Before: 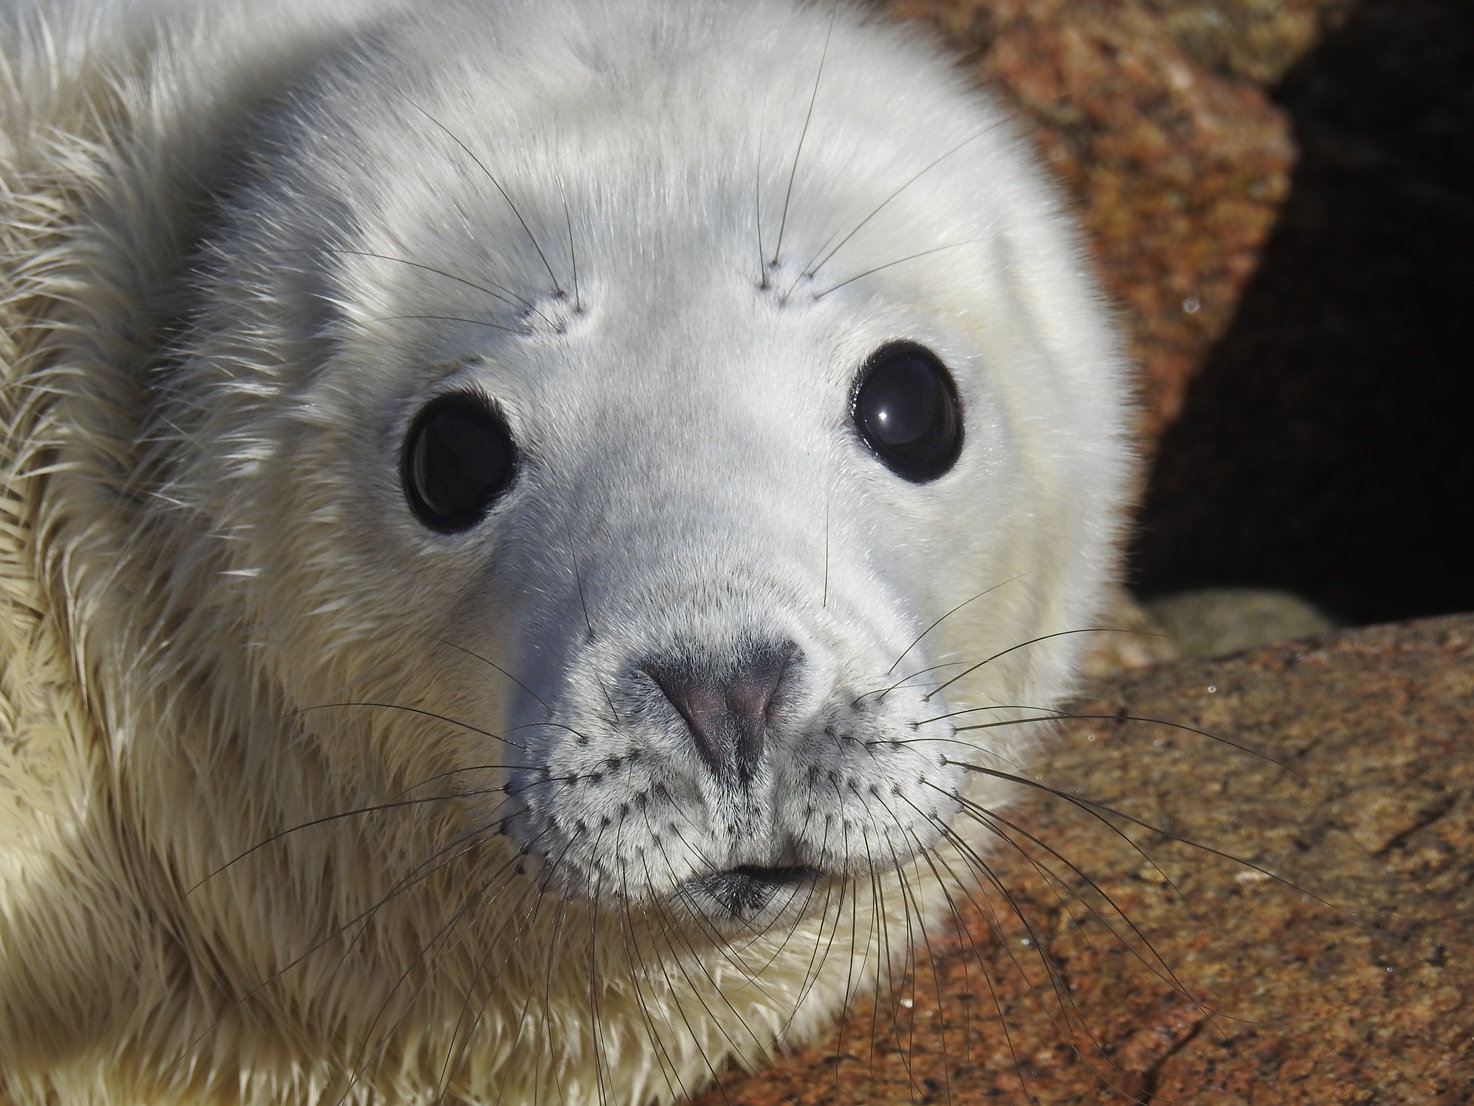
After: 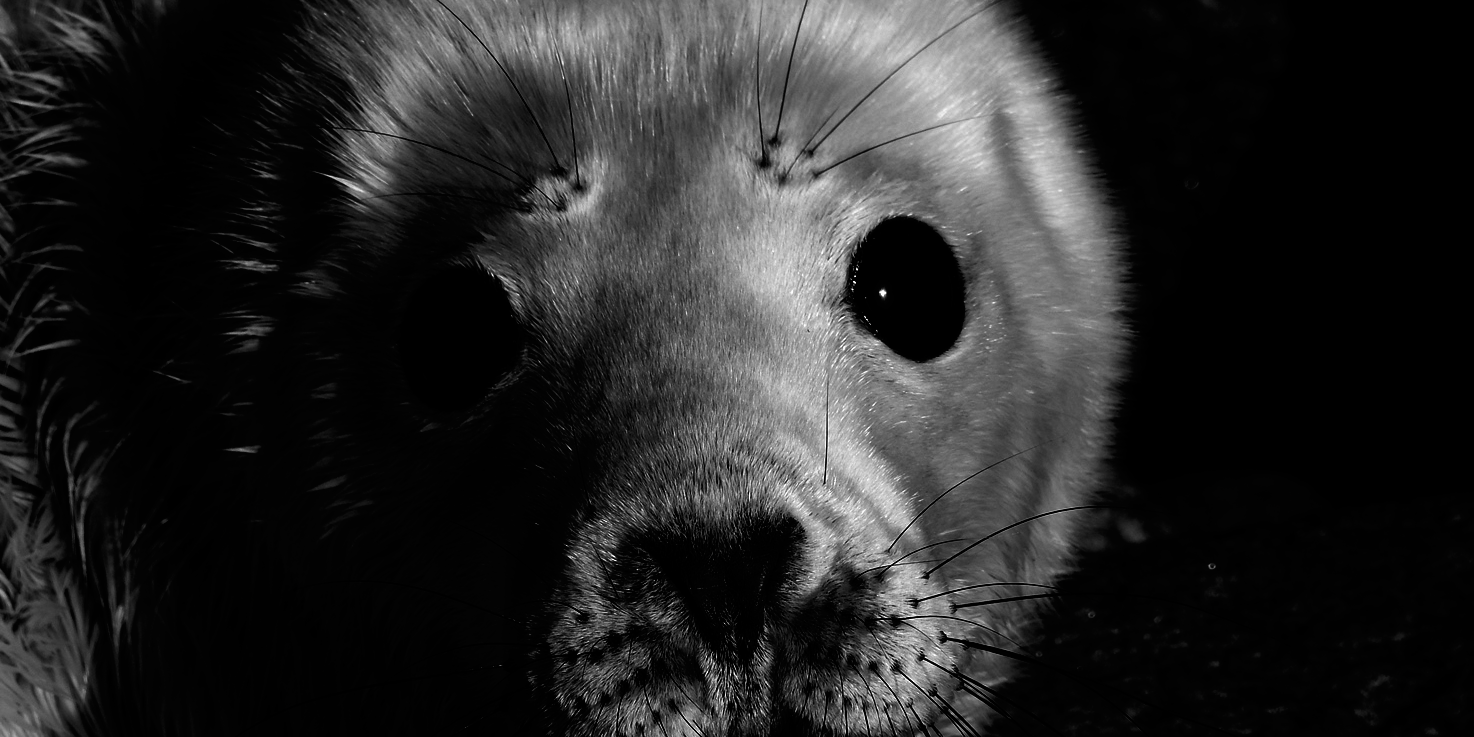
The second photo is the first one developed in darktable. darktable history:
crop: top 11.166%, bottom 22.168%
tone curve: curves: ch0 [(0, 0) (0.003, 0) (0.011, 0.001) (0.025, 0.003) (0.044, 0.004) (0.069, 0.007) (0.1, 0.01) (0.136, 0.033) (0.177, 0.082) (0.224, 0.141) (0.277, 0.208) (0.335, 0.282) (0.399, 0.363) (0.468, 0.451) (0.543, 0.545) (0.623, 0.647) (0.709, 0.756) (0.801, 0.87) (0.898, 0.972) (1, 1)], preserve colors none
contrast brightness saturation: contrast 0.02, brightness -1, saturation -1
velvia: strength 10%
